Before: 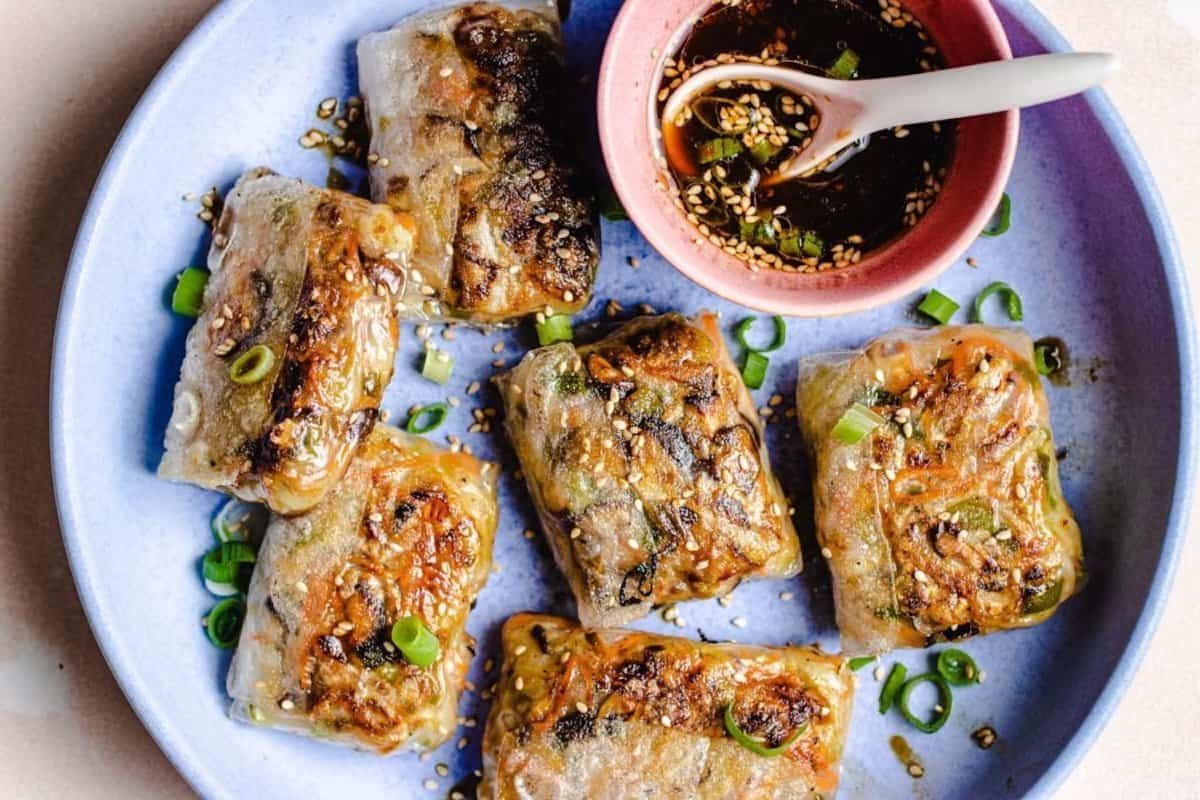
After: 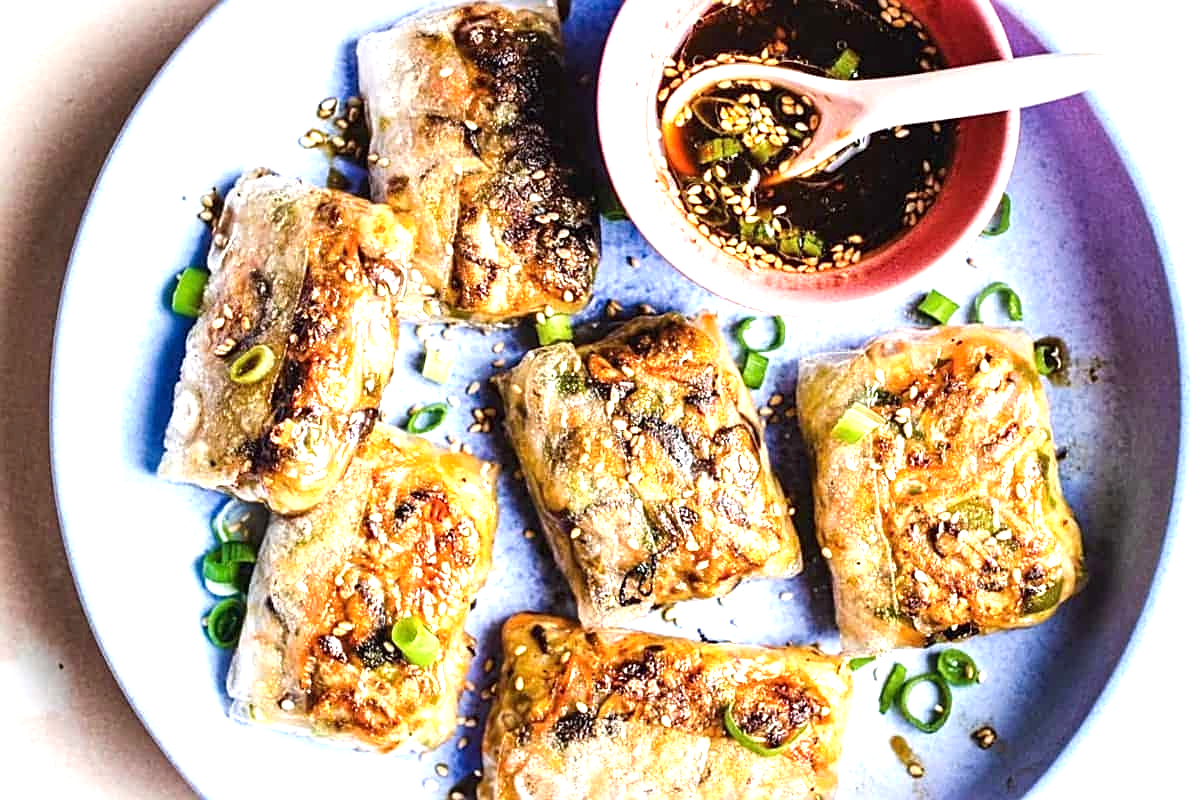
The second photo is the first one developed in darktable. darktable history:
exposure: black level correction 0, exposure 1.101 EV, compensate highlight preservation false
local contrast: mode bilateral grid, contrast 19, coarseness 49, detail 119%, midtone range 0.2
sharpen: on, module defaults
